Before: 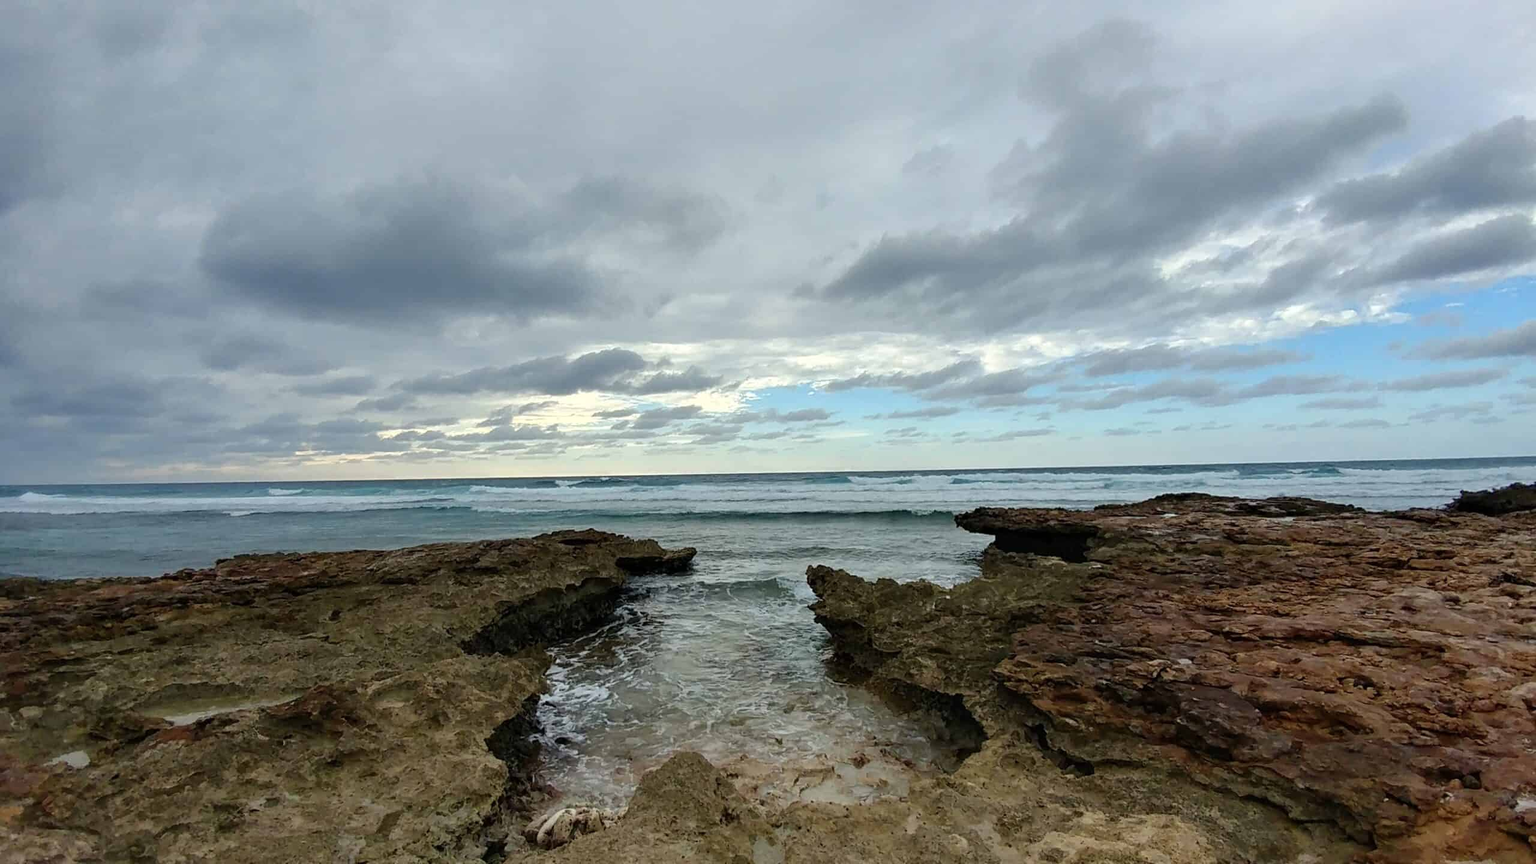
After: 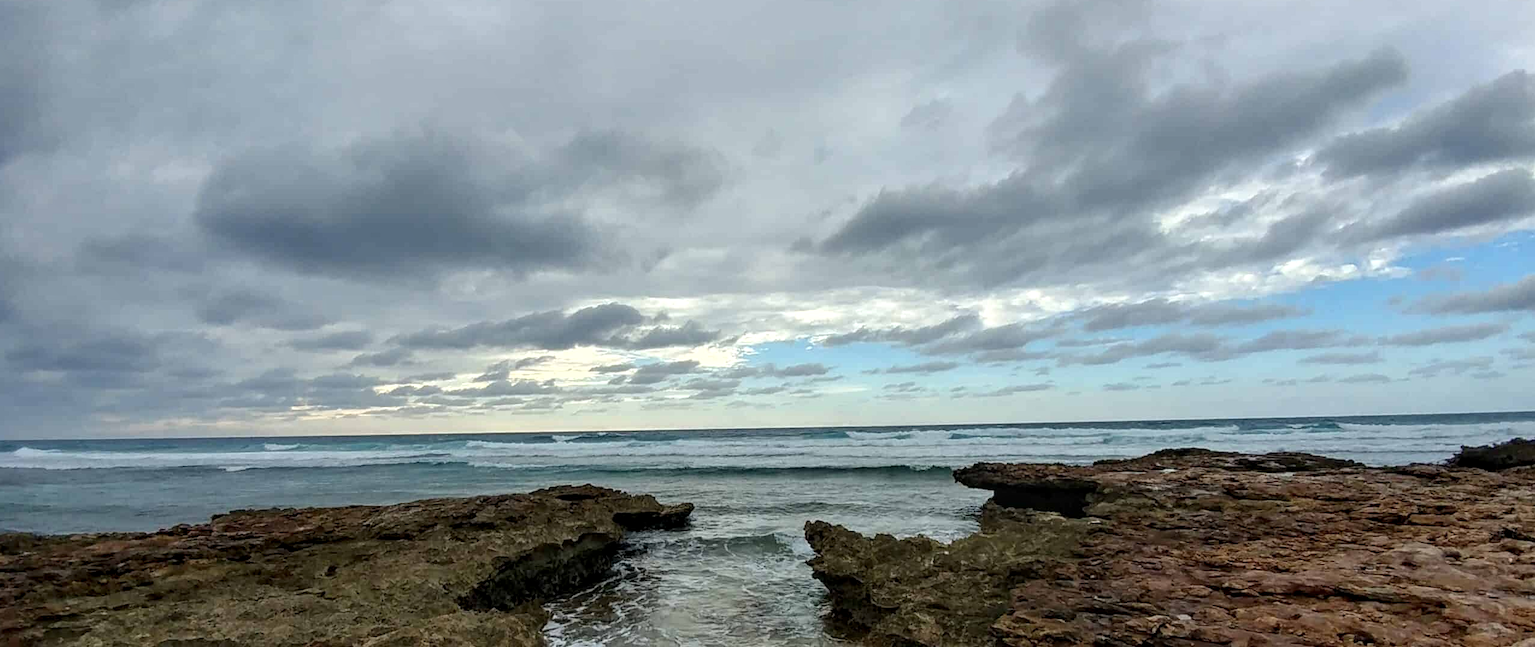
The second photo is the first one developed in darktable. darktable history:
crop: left 0.387%, top 5.469%, bottom 19.809%
local contrast: on, module defaults
